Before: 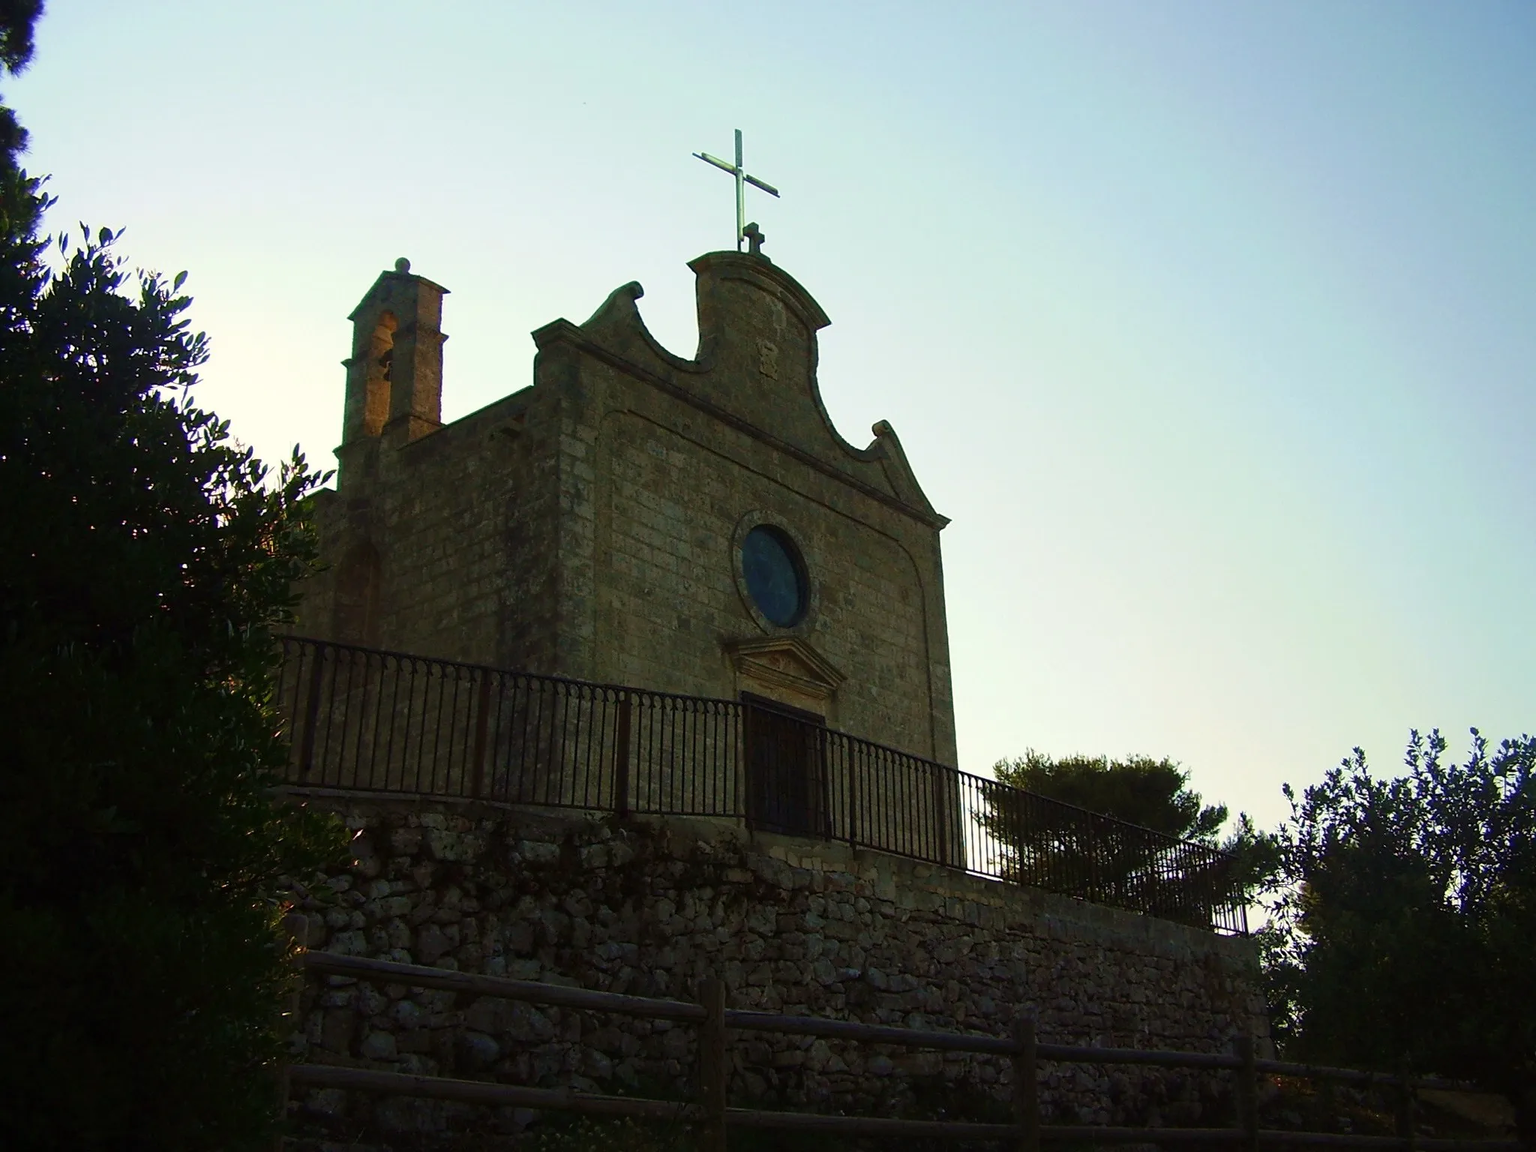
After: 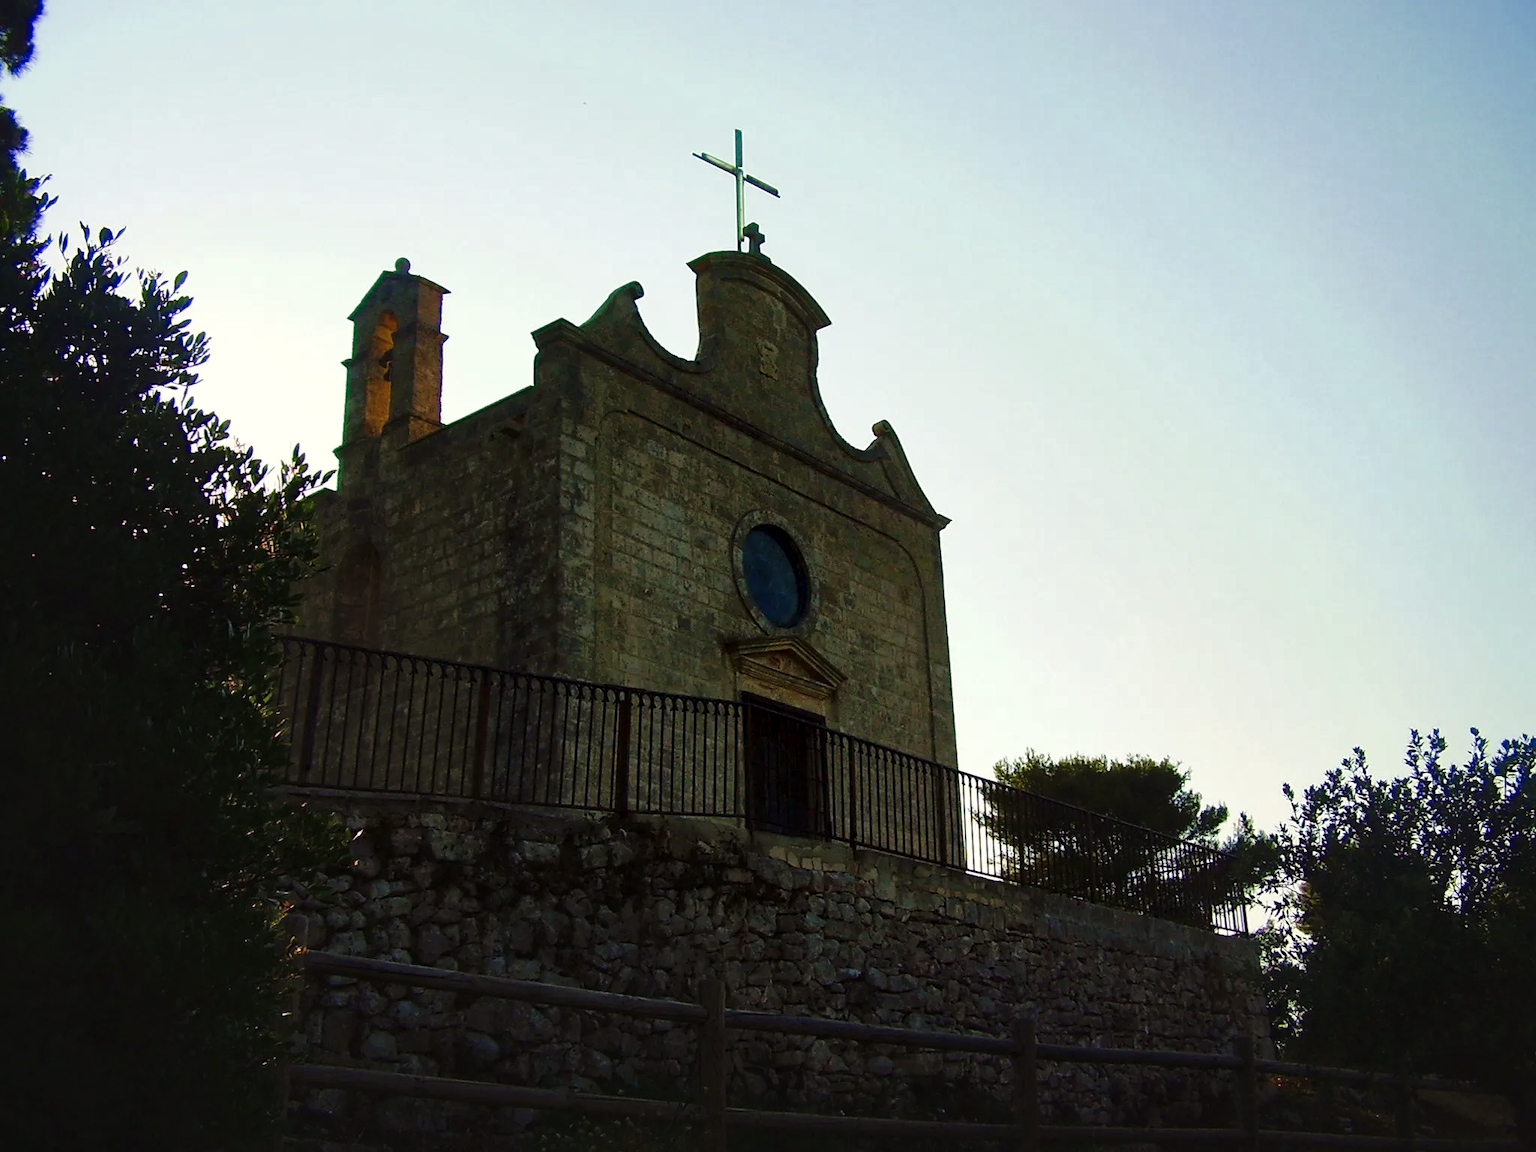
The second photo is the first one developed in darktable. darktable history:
local contrast: mode bilateral grid, contrast 99, coarseness 99, detail 165%, midtone range 0.2
color balance rgb: shadows lift › chroma 3.177%, shadows lift › hue 277.82°, power › hue 61.26°, linear chroma grading › global chroma 0.878%, perceptual saturation grading › global saturation 0.291%, perceptual saturation grading › highlights -33.859%, perceptual saturation grading › mid-tones 14.961%, perceptual saturation grading › shadows 49.082%
tone curve: curves: ch0 [(0, 0.032) (0.181, 0.152) (0.751, 0.762) (1, 1)], preserve colors none
